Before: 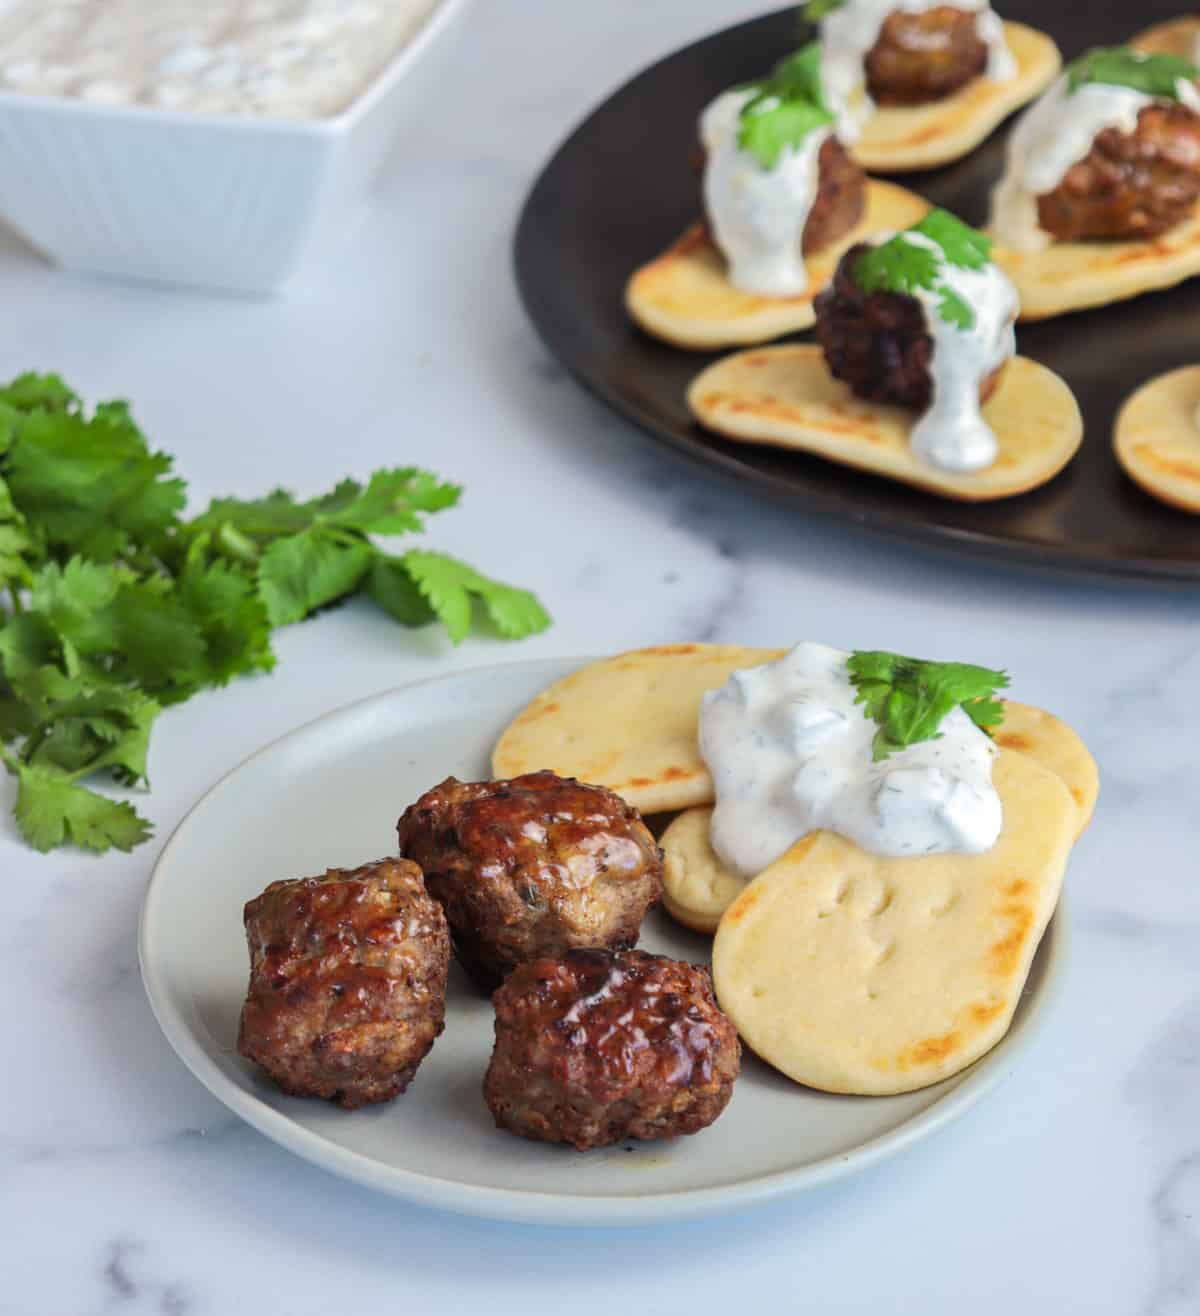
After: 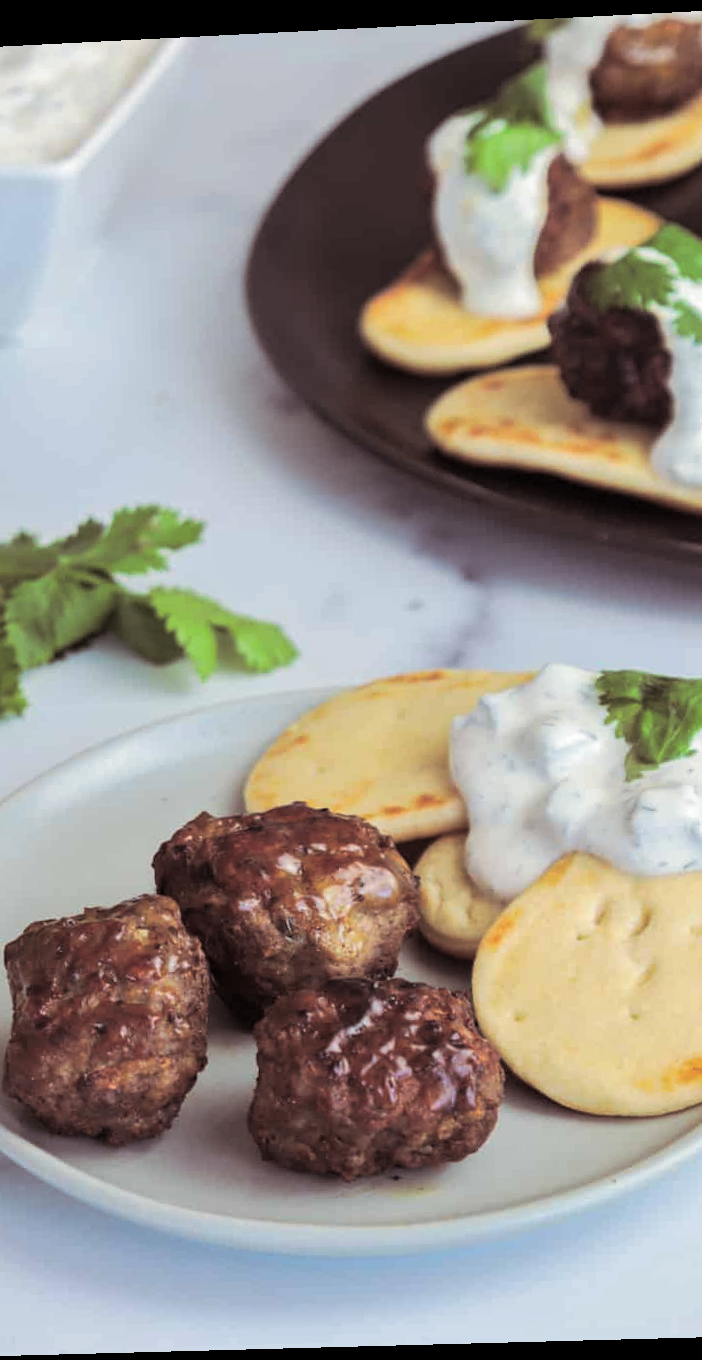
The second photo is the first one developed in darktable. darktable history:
rotate and perspective: rotation -2.22°, lens shift (horizontal) -0.022, automatic cropping off
split-toning: shadows › saturation 0.24, highlights › hue 54°, highlights › saturation 0.24
crop: left 21.674%, right 22.086%
tone equalizer: on, module defaults
